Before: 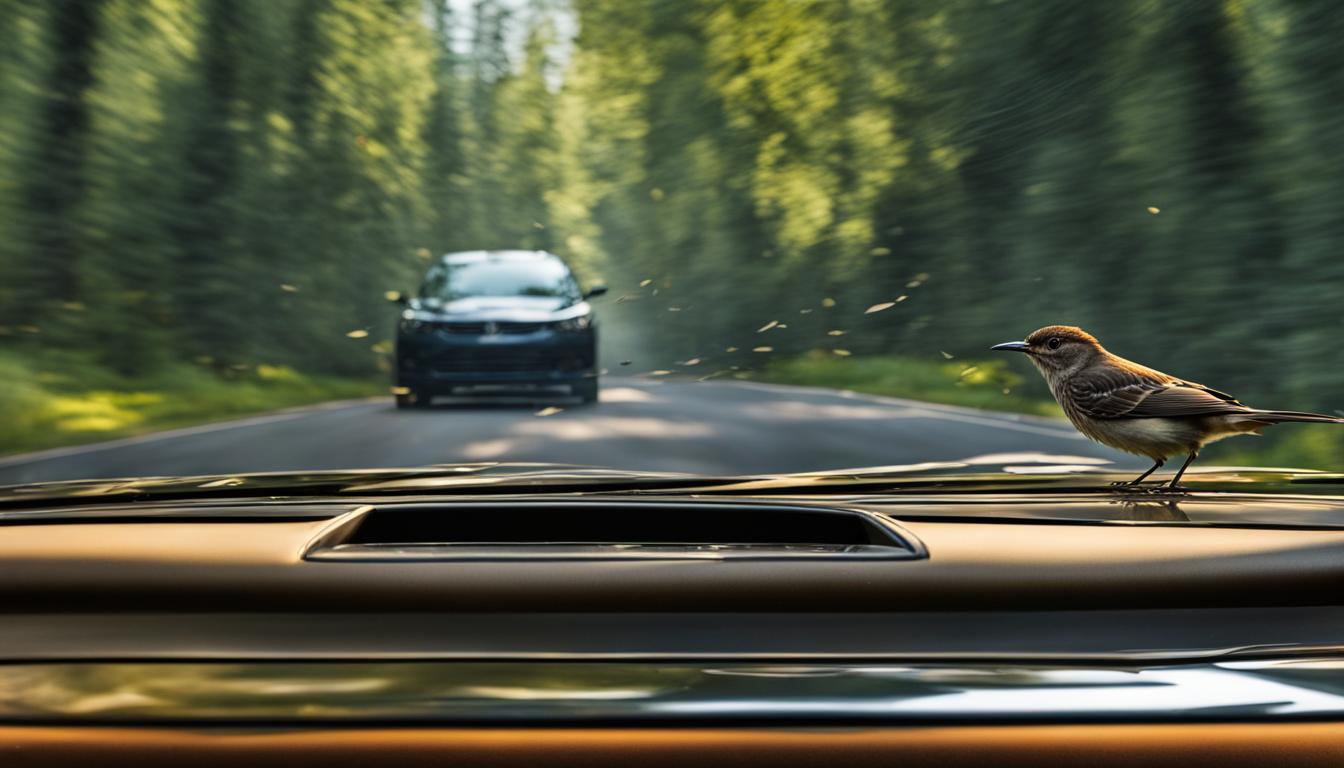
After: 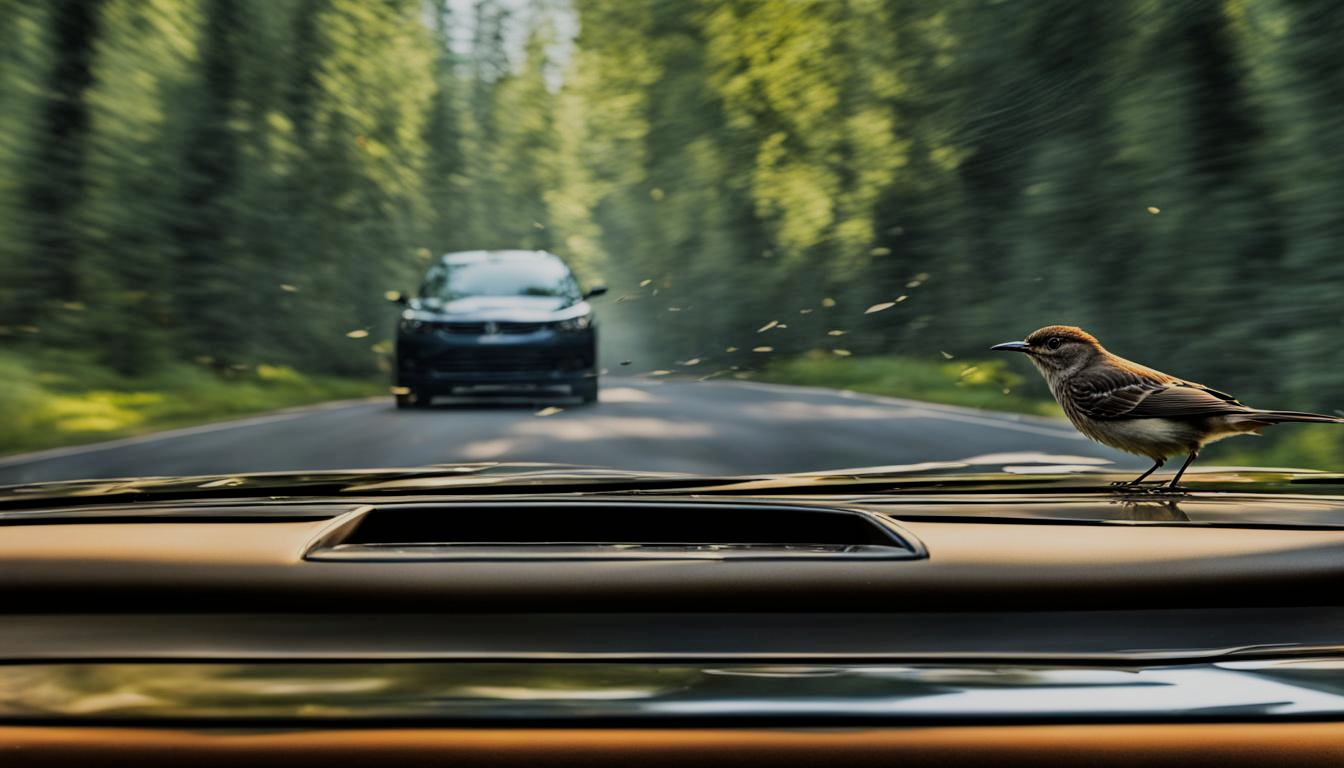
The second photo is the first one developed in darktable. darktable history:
filmic rgb: black relative exposure -8.39 EV, white relative exposure 4.69 EV, hardness 3.81
